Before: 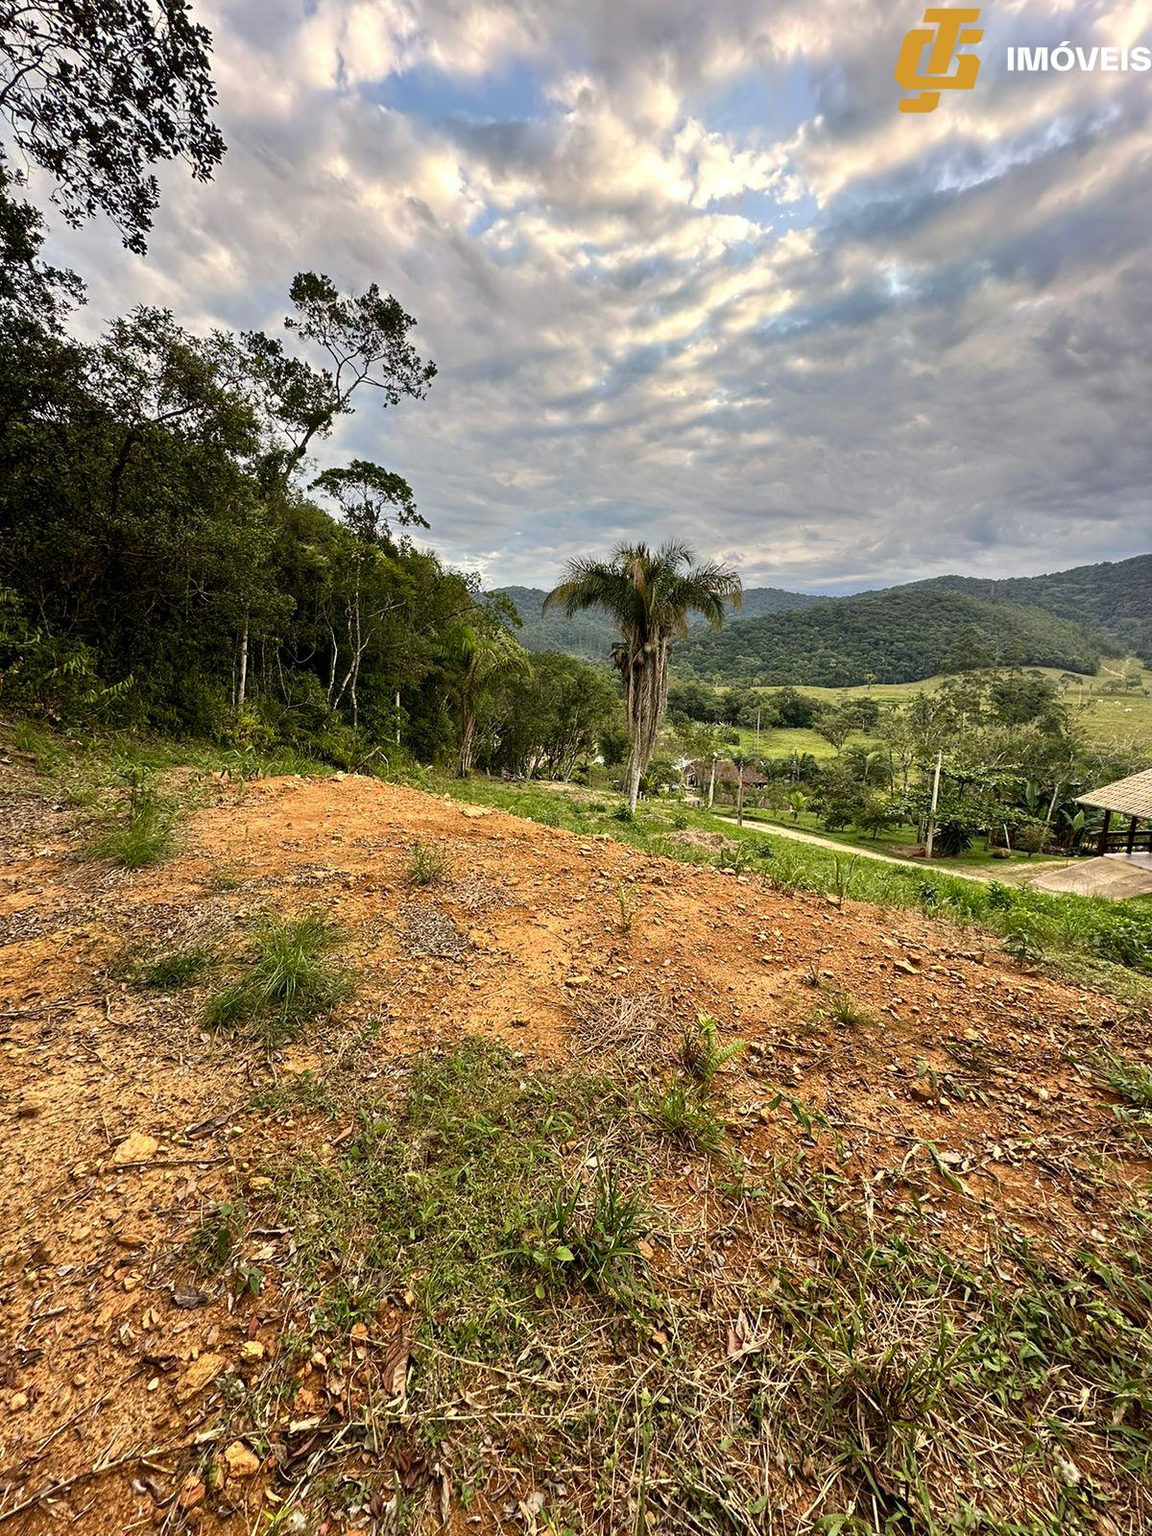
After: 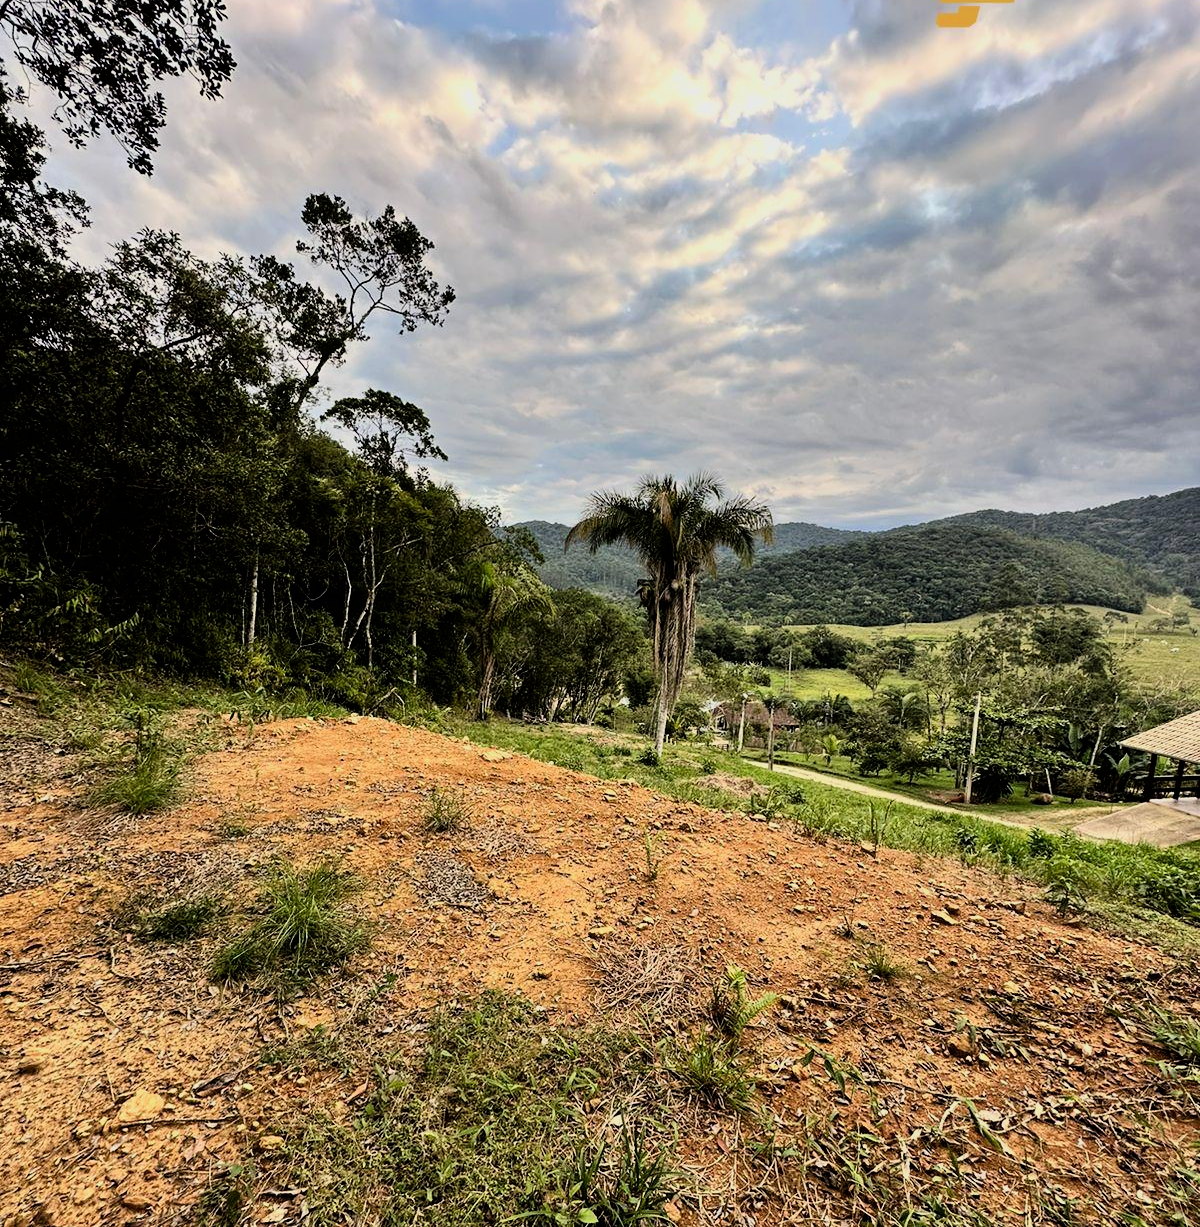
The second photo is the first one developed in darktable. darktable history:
filmic rgb: hardness 4.17, contrast 1.364, color science v6 (2022)
crop: top 5.667%, bottom 17.637%
